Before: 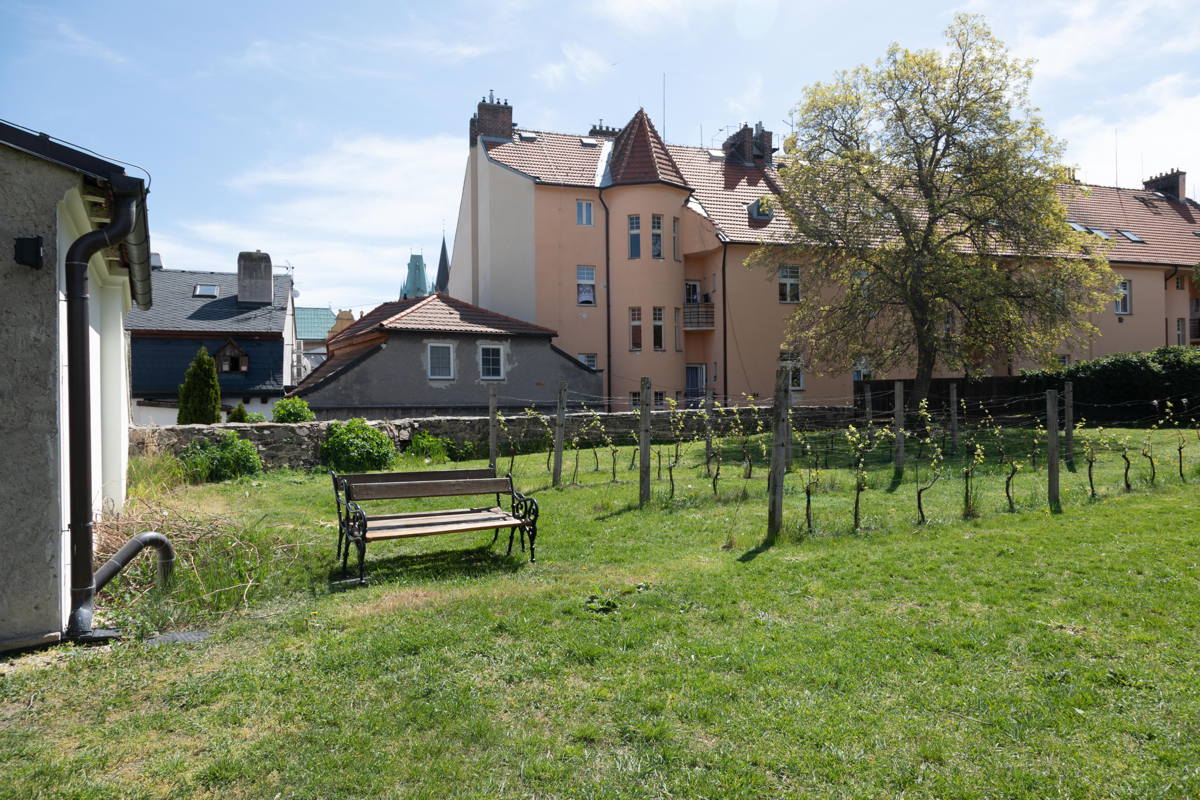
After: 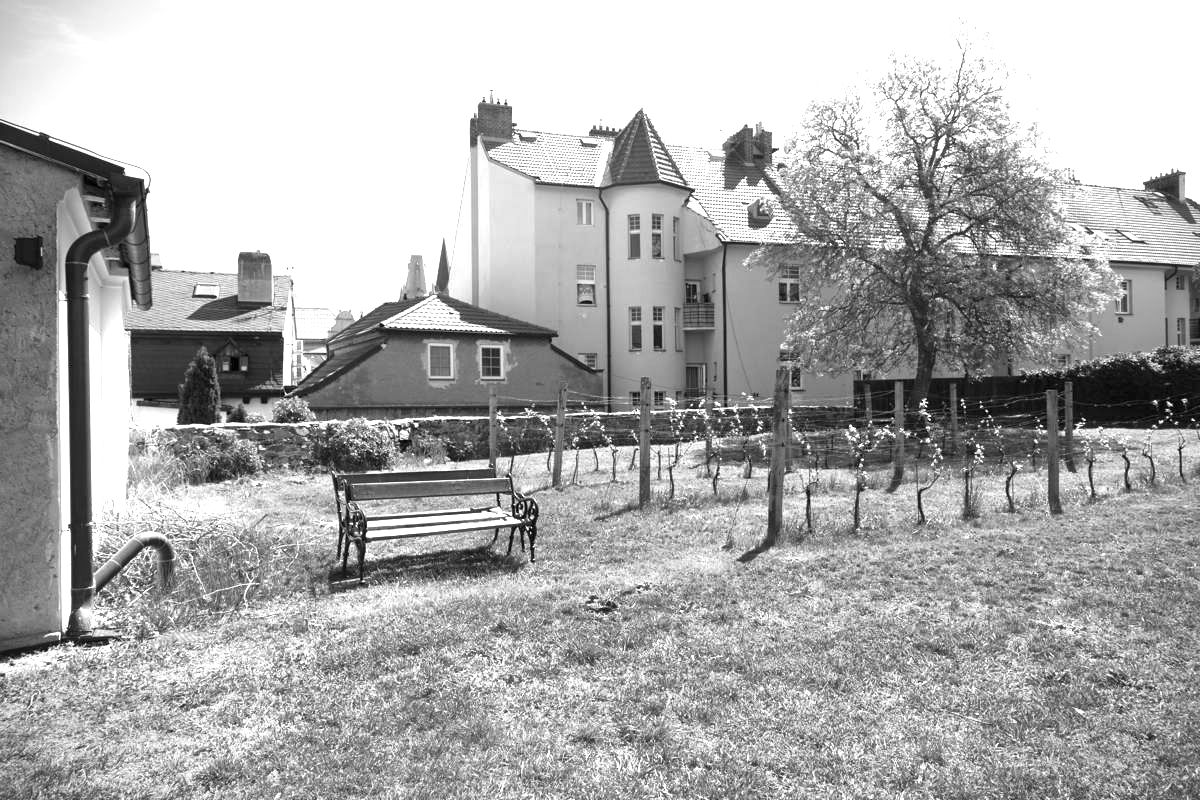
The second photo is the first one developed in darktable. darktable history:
exposure: black level correction 0, exposure 1.4 EV, compensate highlight preservation false
vignetting: fall-off start 88.53%, fall-off radius 44.2%, saturation 0.376, width/height ratio 1.161
local contrast: mode bilateral grid, contrast 20, coarseness 50, detail 120%, midtone range 0.2
monochrome: a 0, b 0, size 0.5, highlights 0.57
